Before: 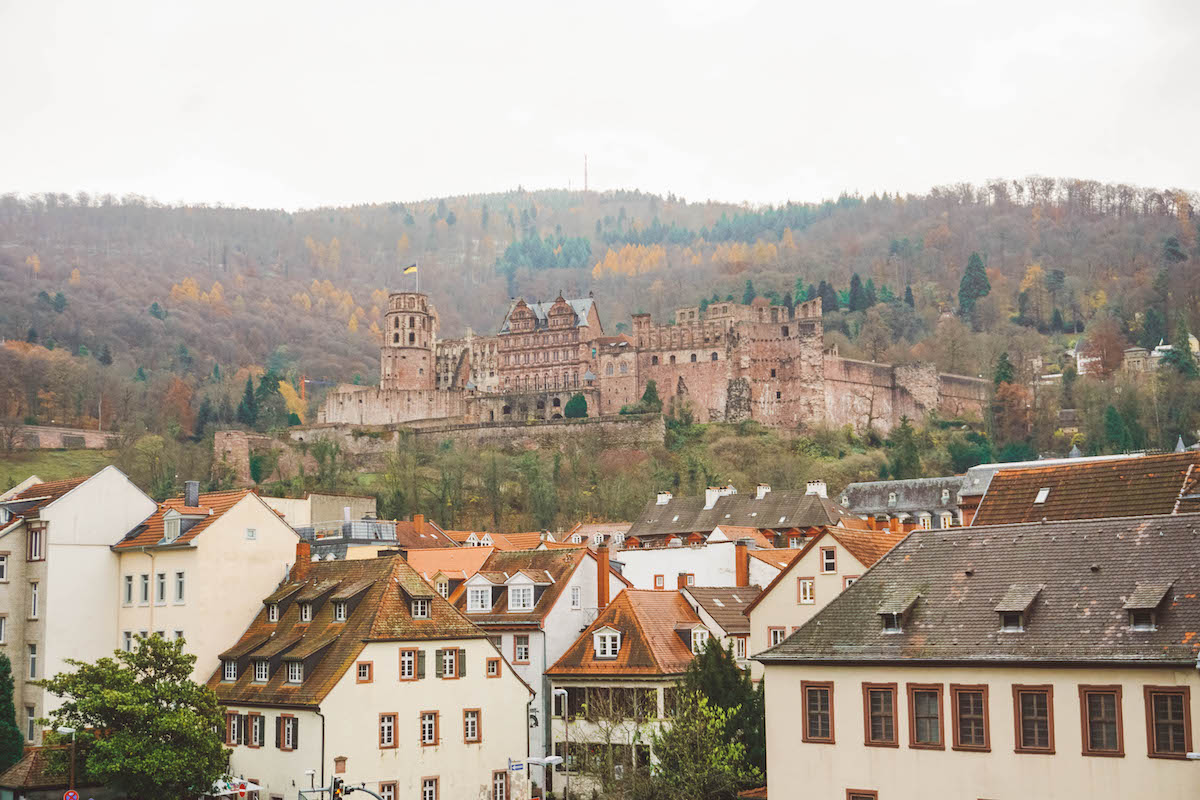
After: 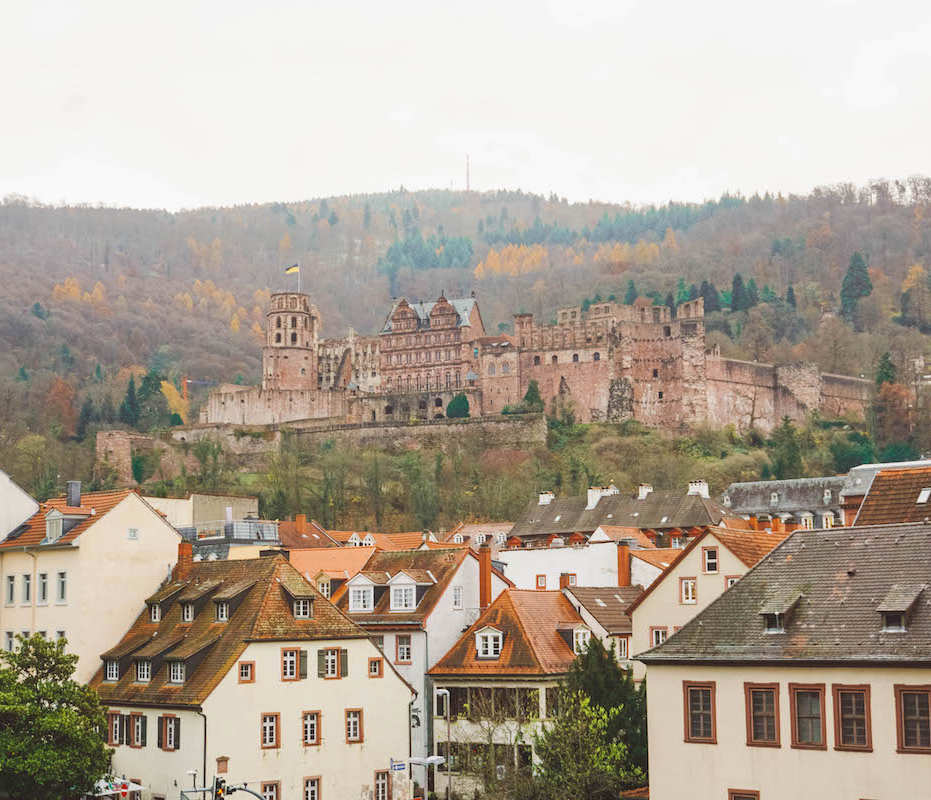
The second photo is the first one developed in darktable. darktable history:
contrast brightness saturation: contrast -0.021, brightness -0.01, saturation 0.033
crop: left 9.878%, right 12.532%
